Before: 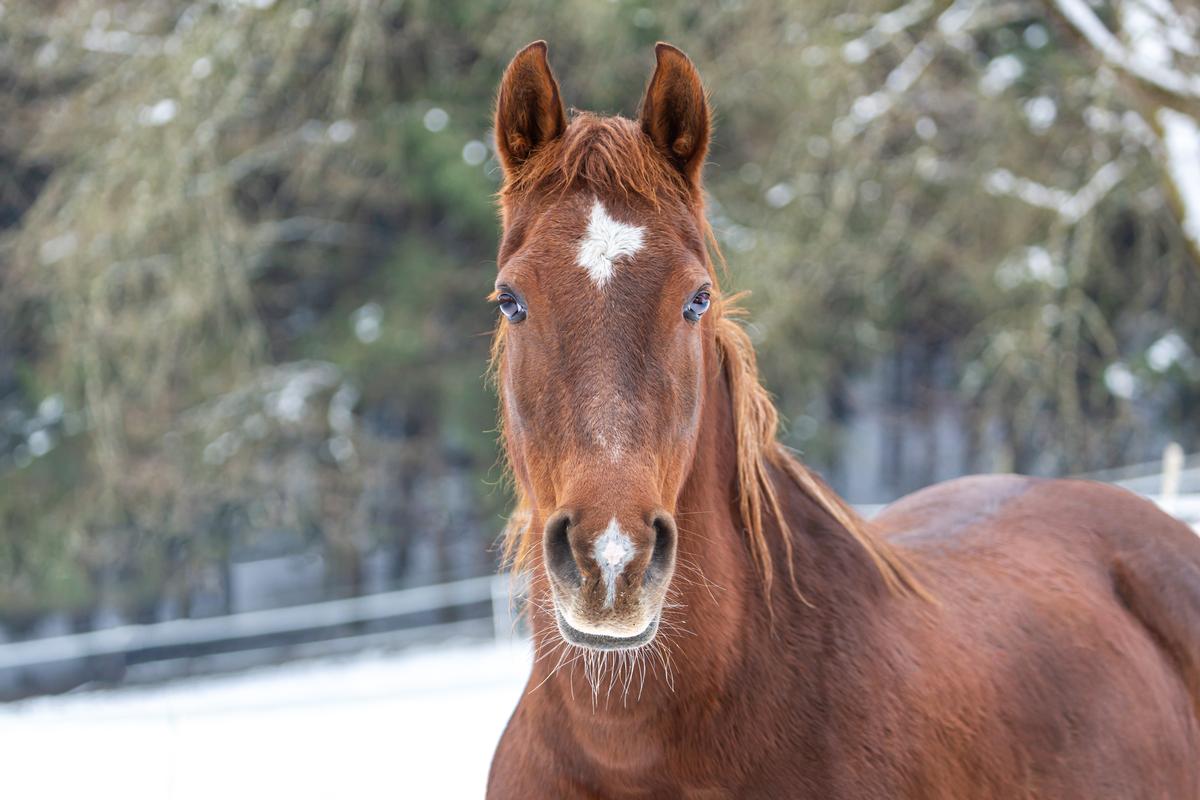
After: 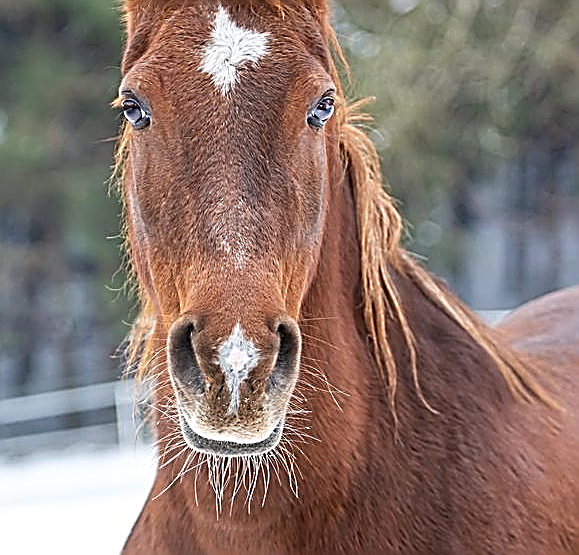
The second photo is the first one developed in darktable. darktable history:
crop: left 31.363%, top 24.367%, right 20.326%, bottom 6.24%
sharpen: amount 1.987
